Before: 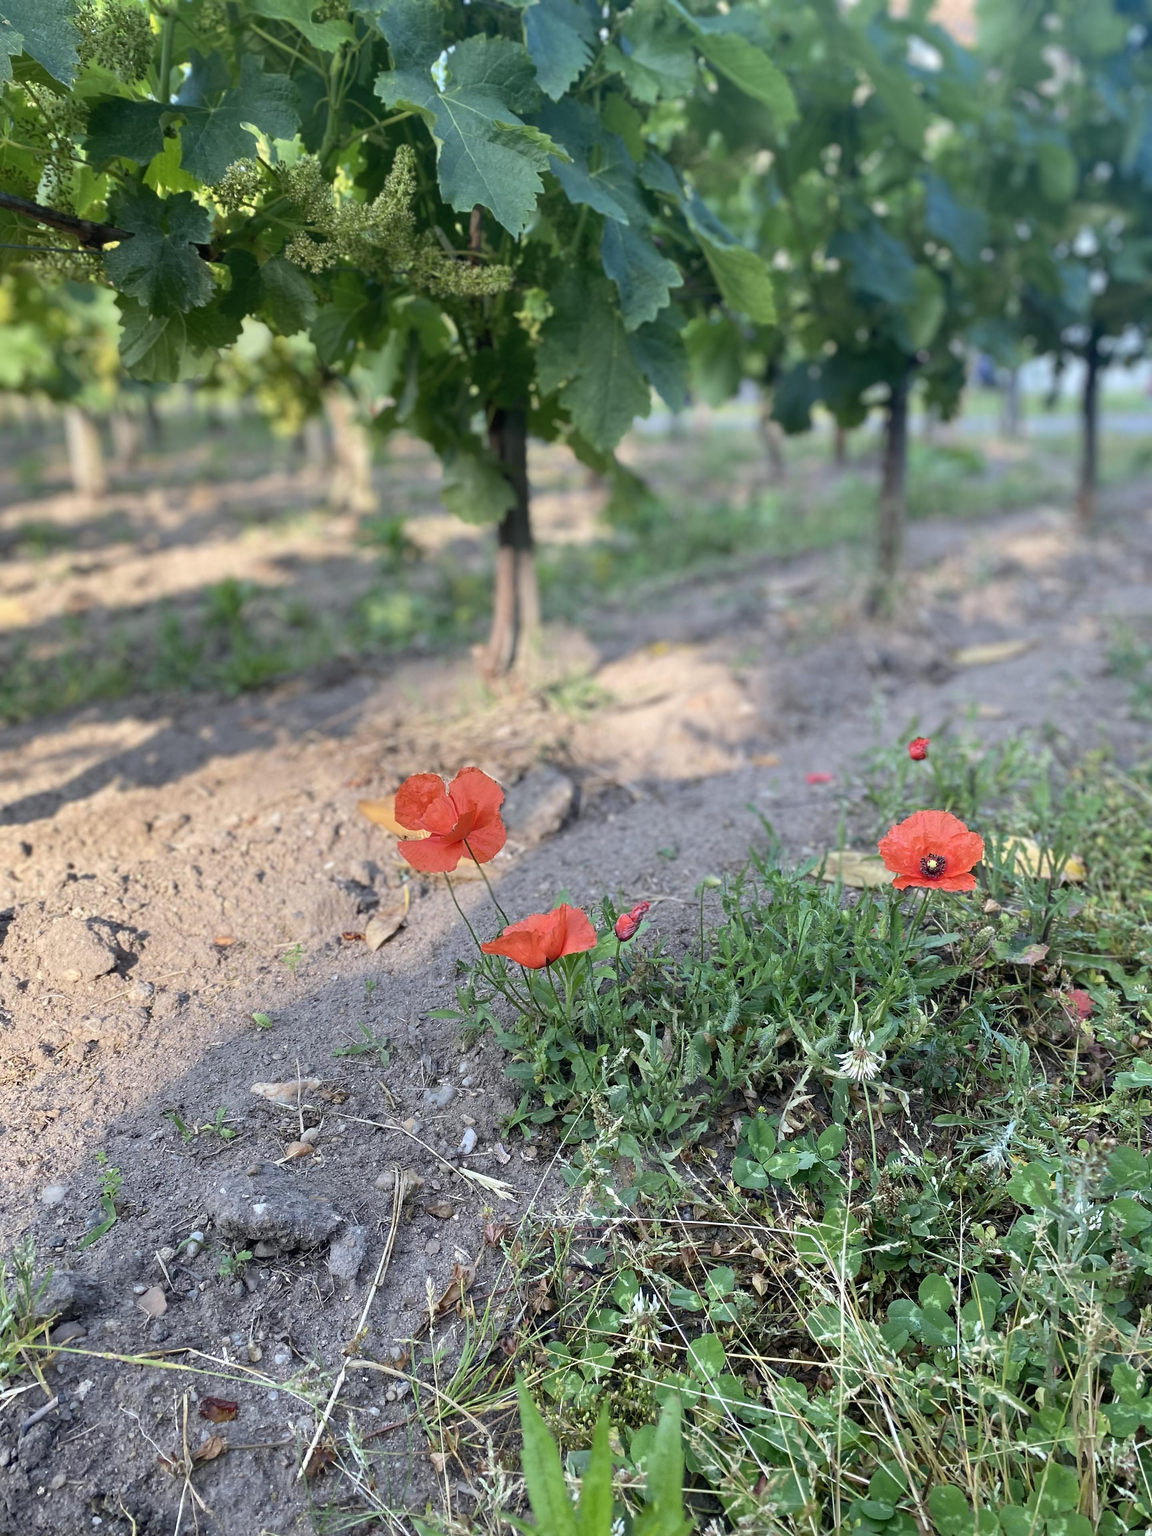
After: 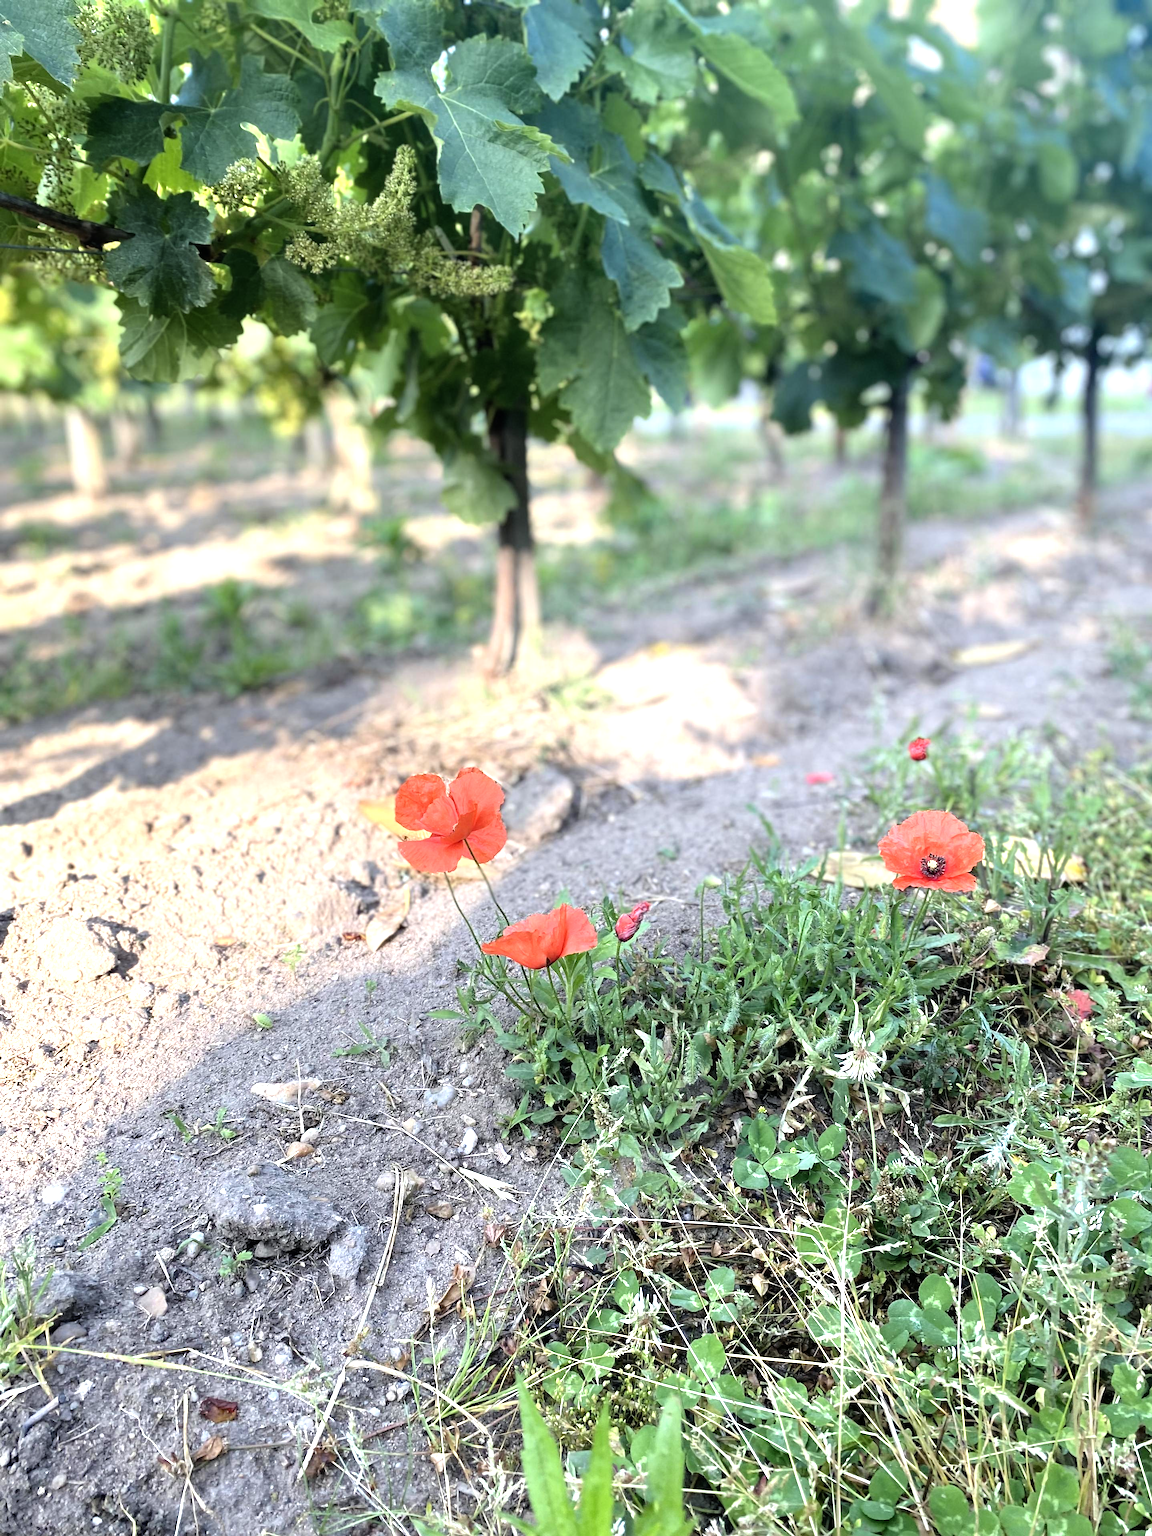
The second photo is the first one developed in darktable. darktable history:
tone equalizer: -8 EV -1.05 EV, -7 EV -0.99 EV, -6 EV -0.844 EV, -5 EV -0.563 EV, -3 EV 0.603 EV, -2 EV 0.873 EV, -1 EV 0.986 EV, +0 EV 1.06 EV
